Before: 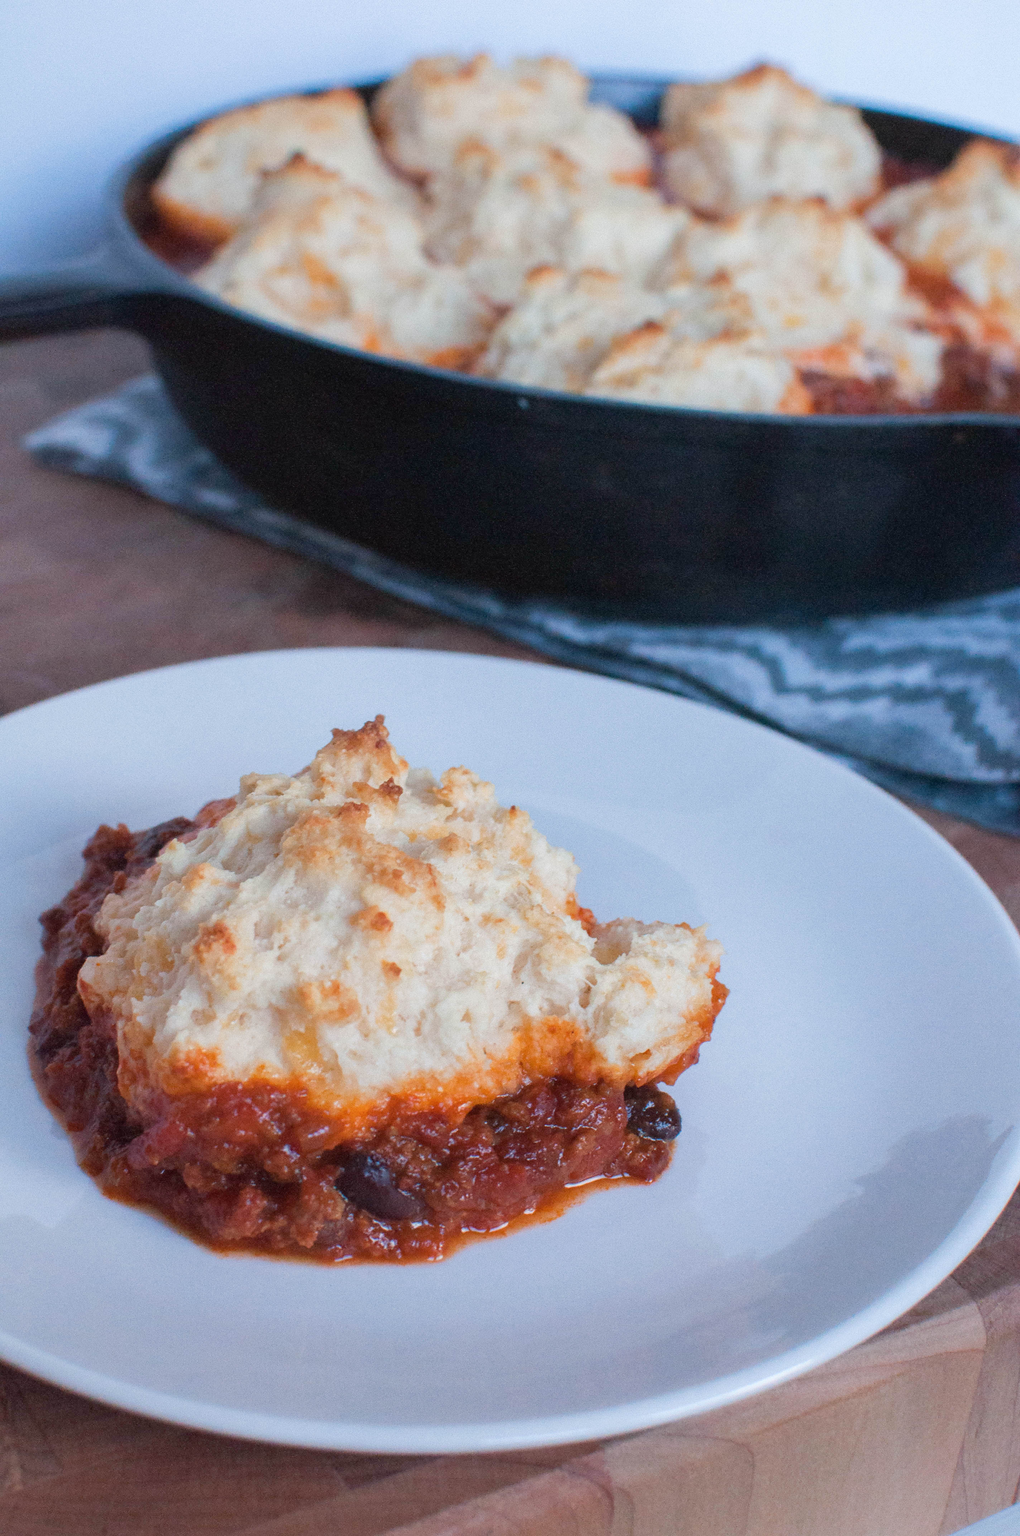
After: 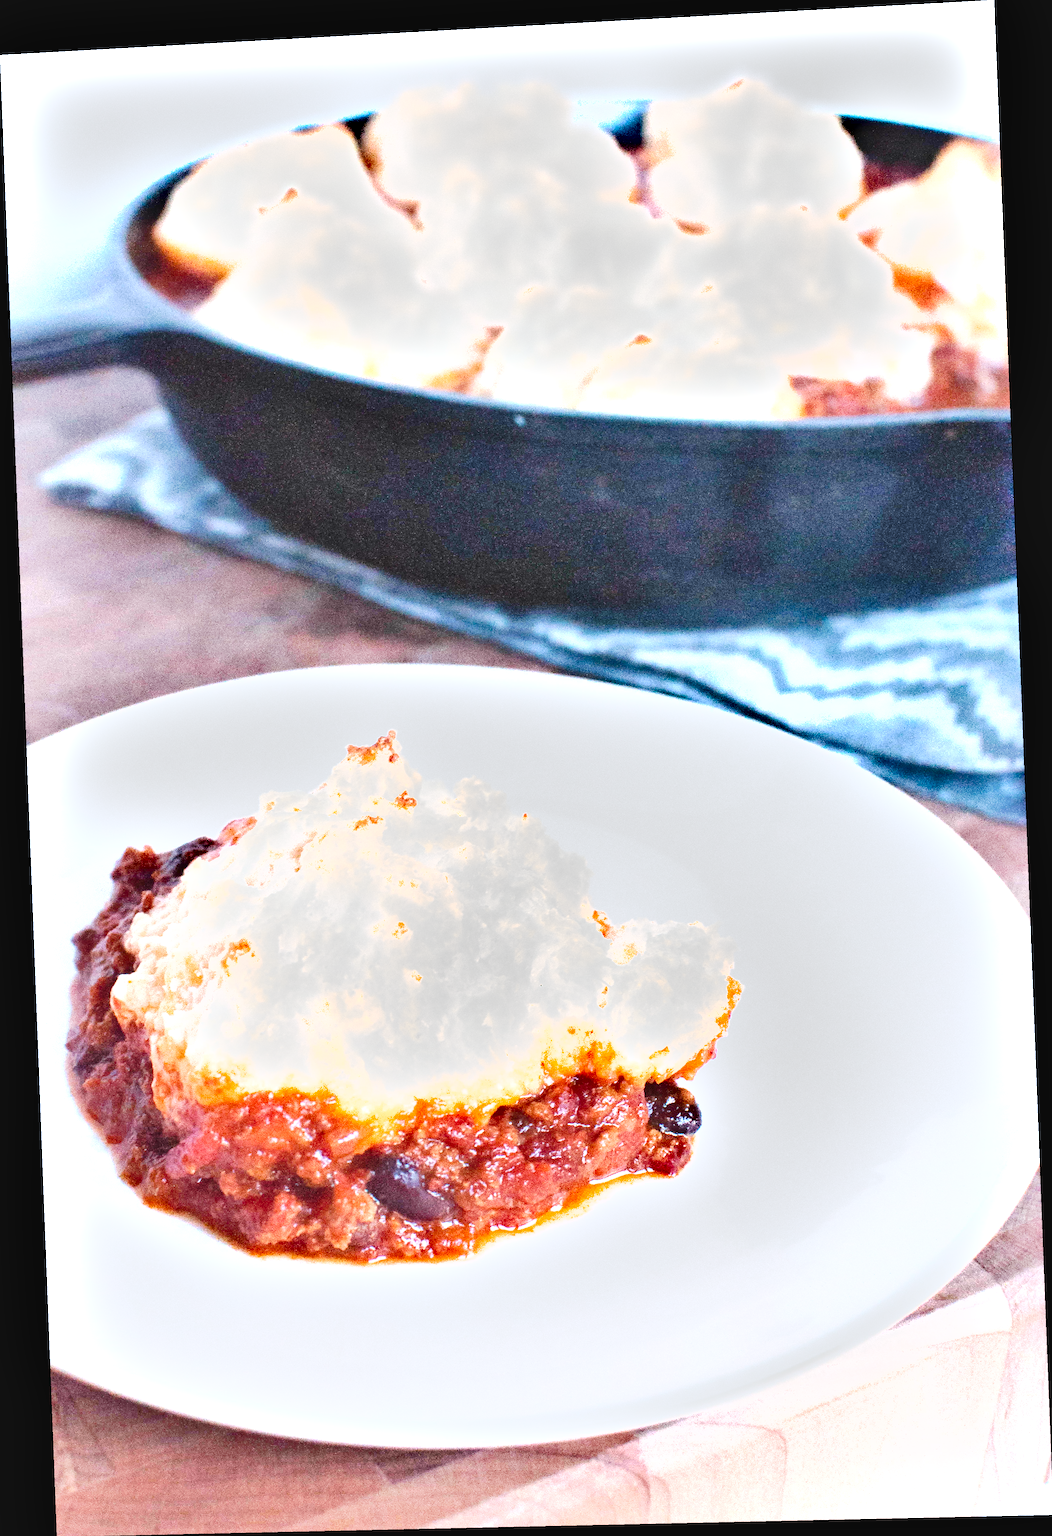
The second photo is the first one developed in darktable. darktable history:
rotate and perspective: rotation -2.22°, lens shift (horizontal) -0.022, automatic cropping off
tone curve: curves: ch0 [(0, 0) (0.003, 0.024) (0.011, 0.032) (0.025, 0.041) (0.044, 0.054) (0.069, 0.069) (0.1, 0.09) (0.136, 0.116) (0.177, 0.162) (0.224, 0.213) (0.277, 0.278) (0.335, 0.359) (0.399, 0.447) (0.468, 0.543) (0.543, 0.621) (0.623, 0.717) (0.709, 0.807) (0.801, 0.876) (0.898, 0.934) (1, 1)], preserve colors none
shadows and highlights: soften with gaussian
exposure: black level correction 0, exposure 1.1 EV, compensate exposure bias true, compensate highlight preservation false
